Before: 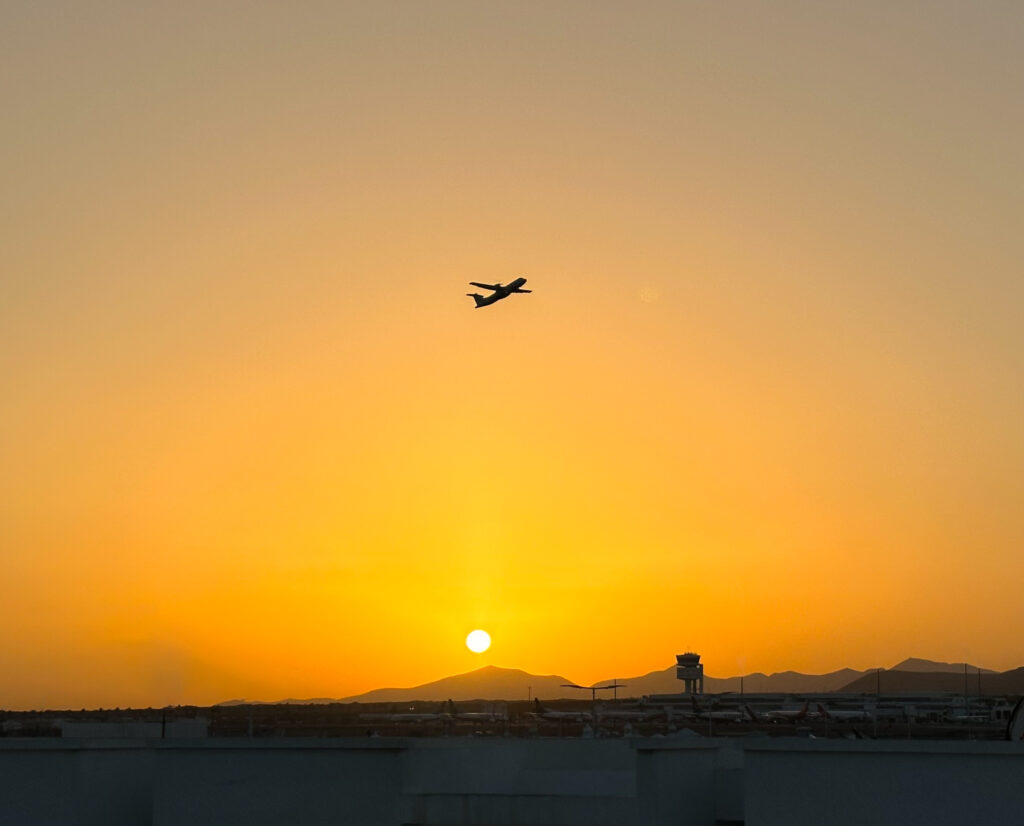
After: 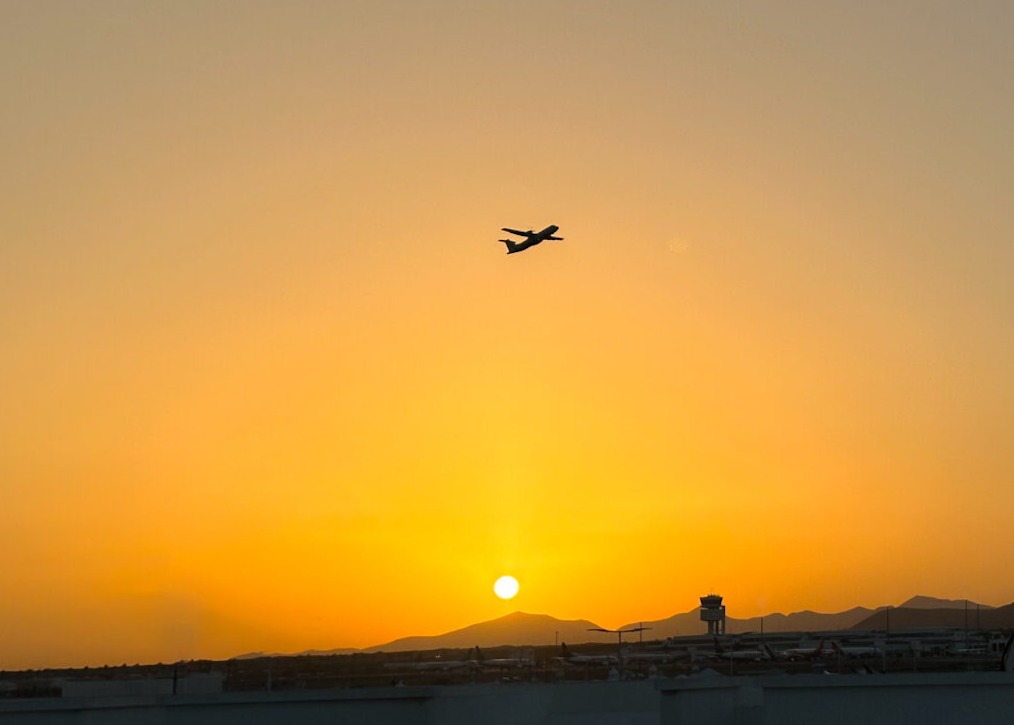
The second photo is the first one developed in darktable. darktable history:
crop and rotate: top 2.479%, bottom 3.018%
rotate and perspective: rotation 0.679°, lens shift (horizontal) 0.136, crop left 0.009, crop right 0.991, crop top 0.078, crop bottom 0.95
